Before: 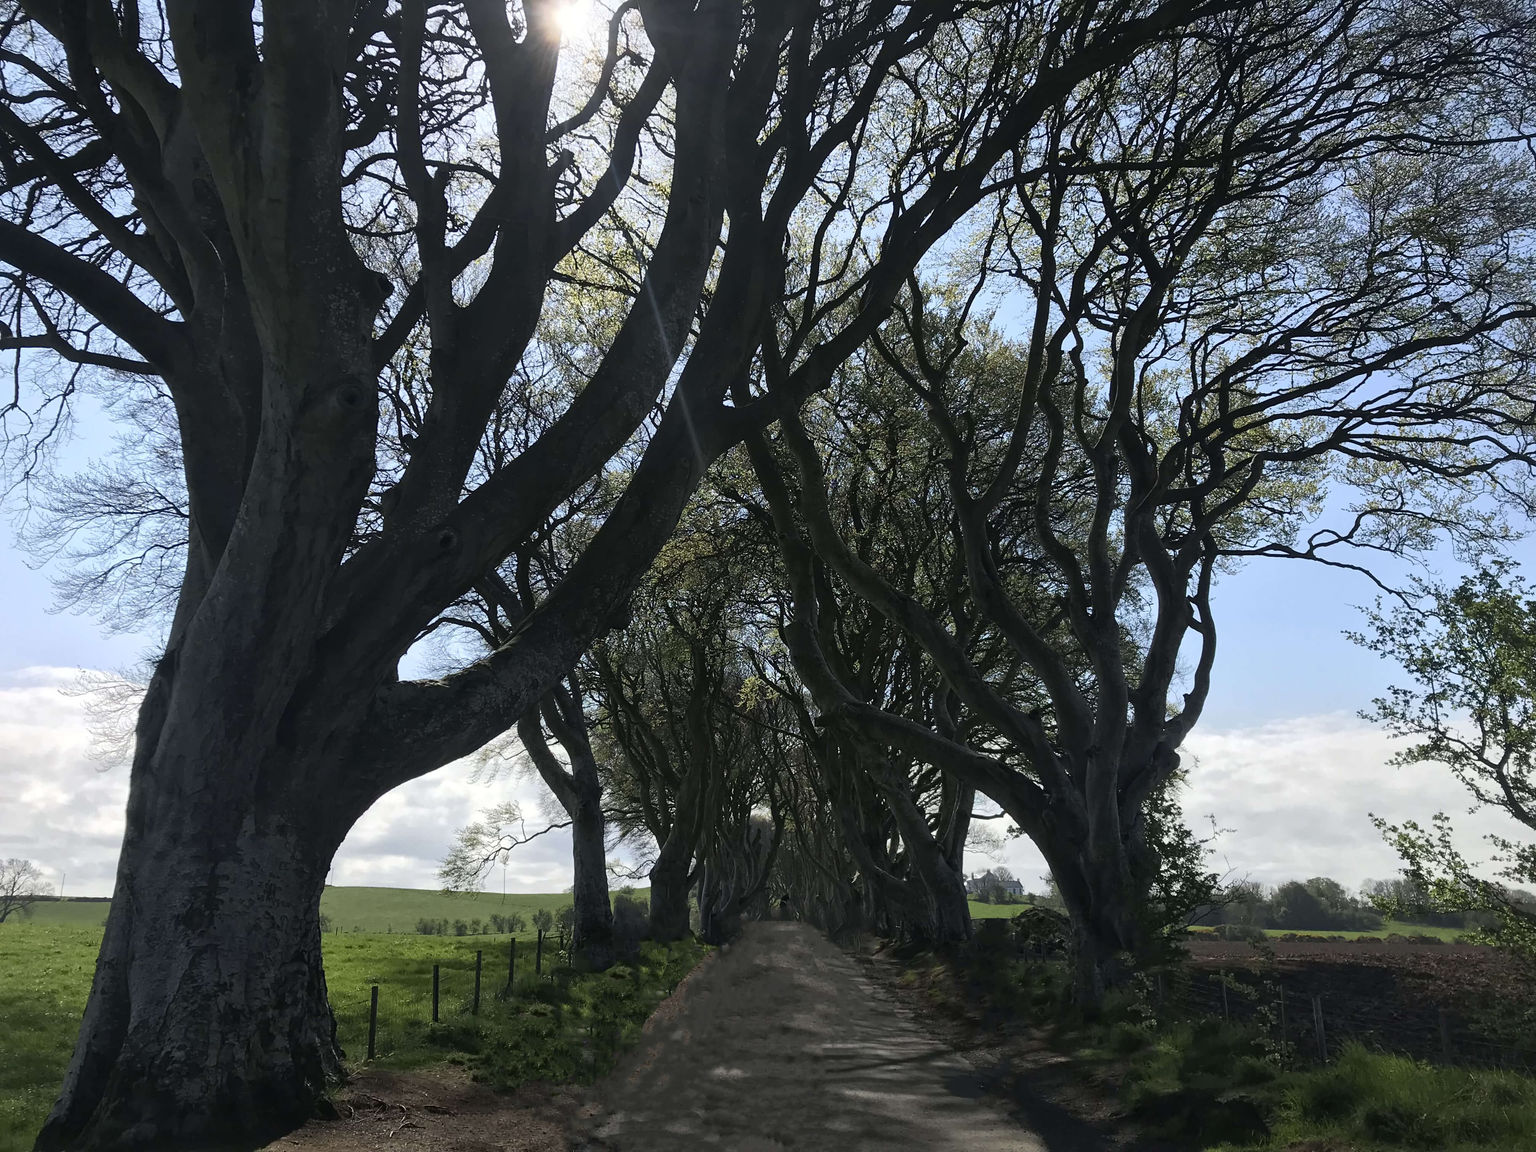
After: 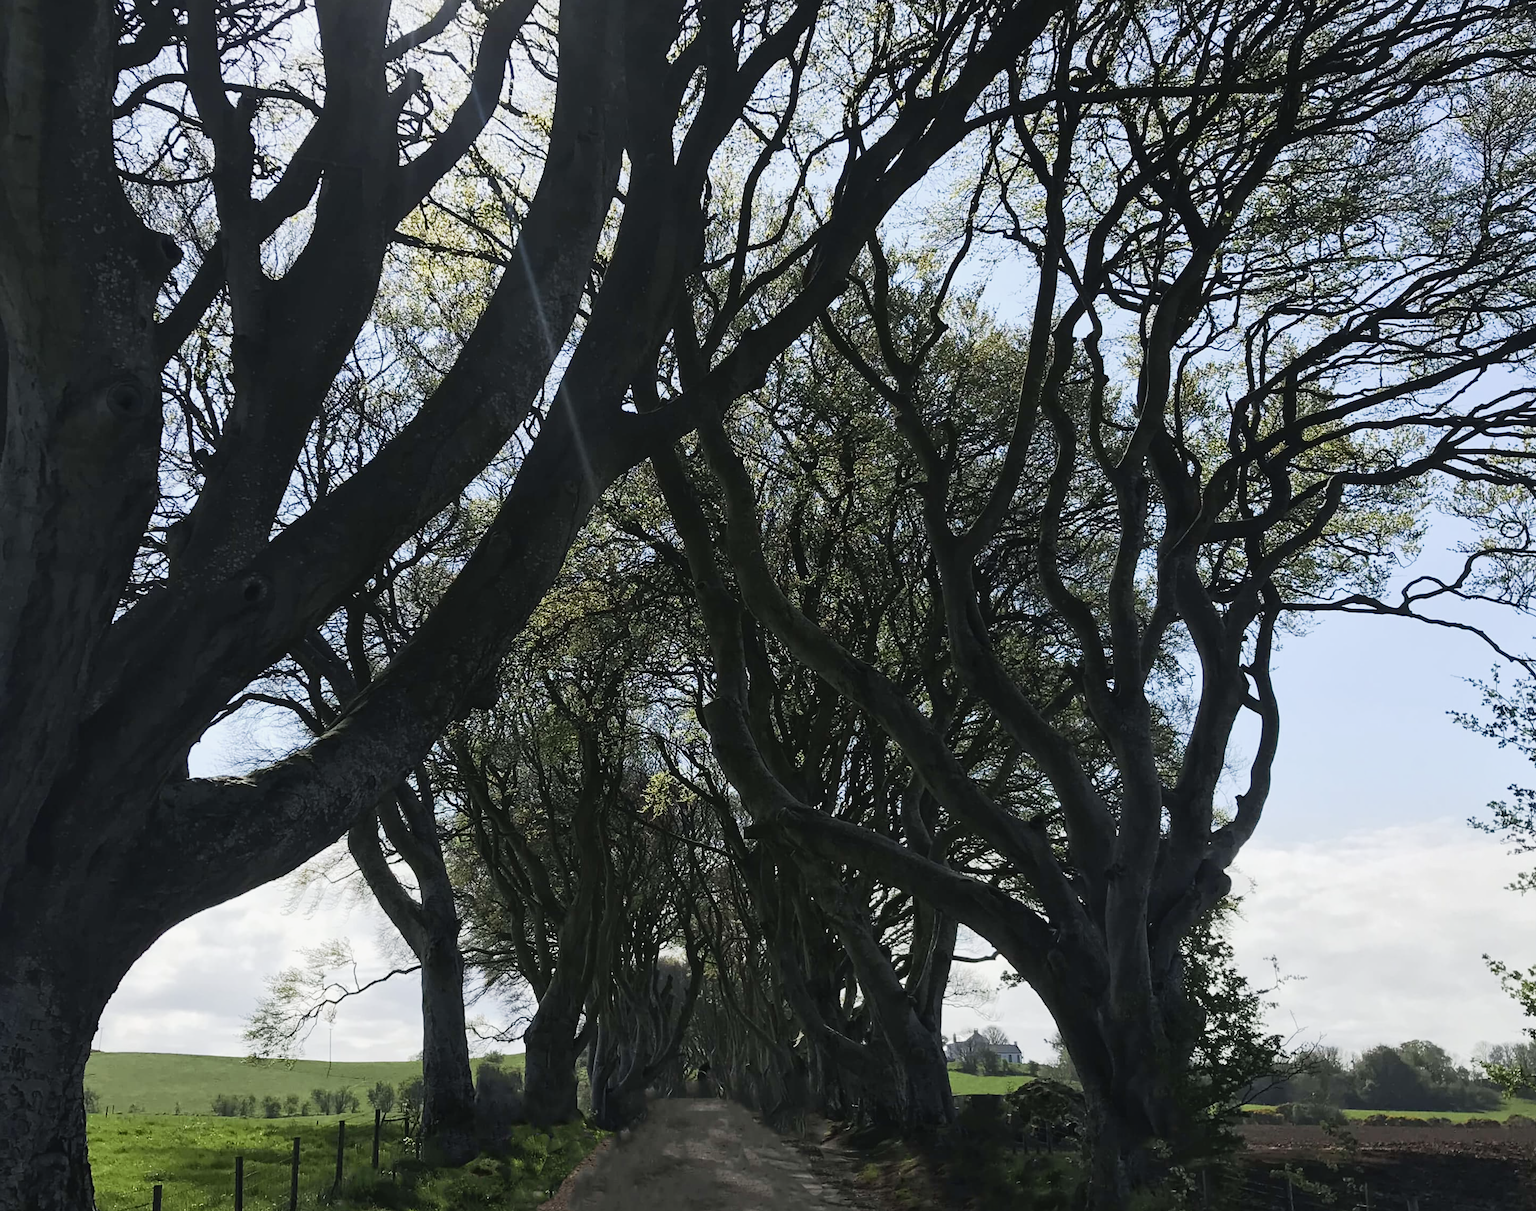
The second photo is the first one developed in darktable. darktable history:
crop: left 16.723%, top 8.487%, right 8.25%, bottom 12.599%
tone curve: curves: ch0 [(0, 0.013) (0.104, 0.103) (0.258, 0.267) (0.448, 0.489) (0.709, 0.794) (0.895, 0.915) (0.994, 0.971)]; ch1 [(0, 0) (0.335, 0.298) (0.446, 0.416) (0.488, 0.488) (0.515, 0.504) (0.581, 0.615) (0.635, 0.661) (1, 1)]; ch2 [(0, 0) (0.314, 0.306) (0.436, 0.447) (0.502, 0.5) (0.538, 0.541) (0.568, 0.603) (0.641, 0.635) (0.717, 0.701) (1, 1)], preserve colors none
